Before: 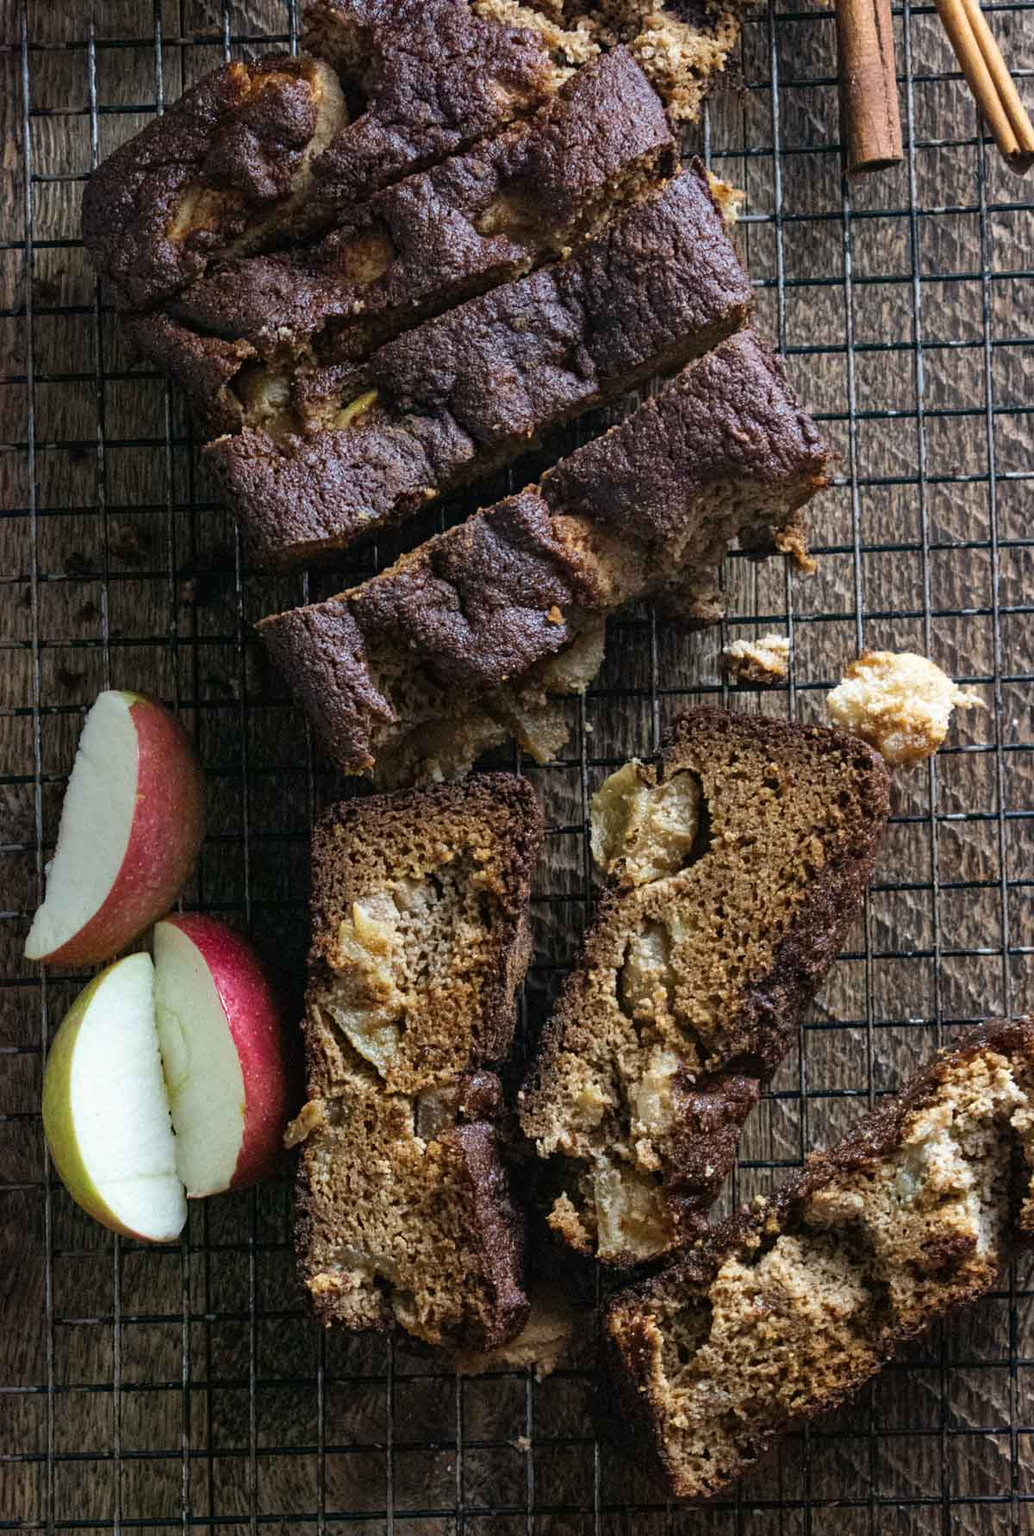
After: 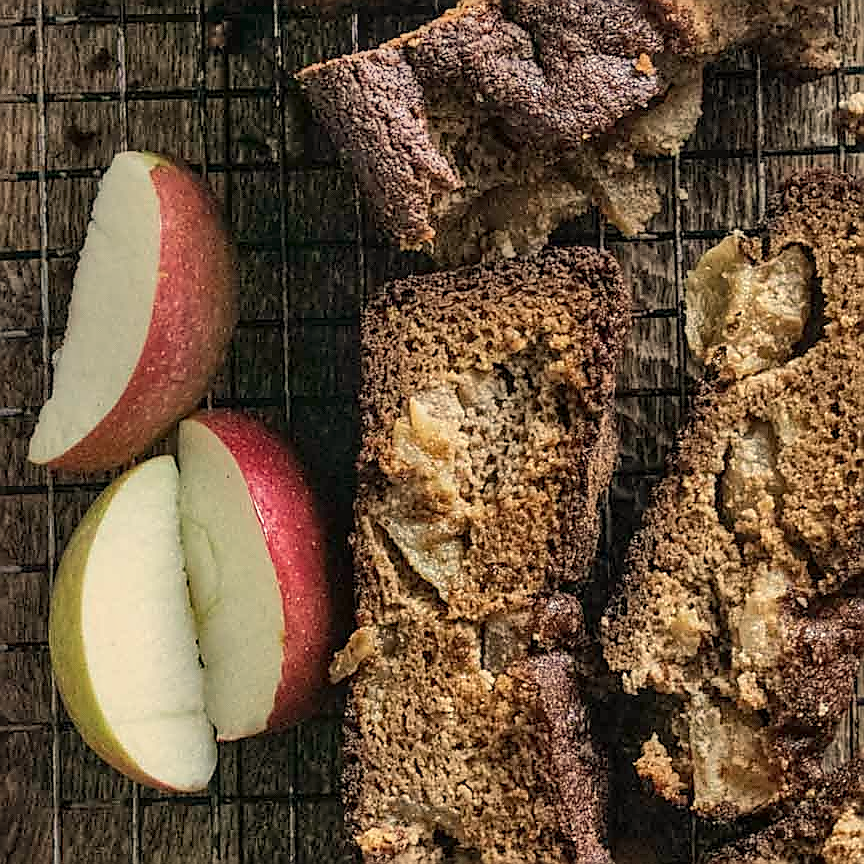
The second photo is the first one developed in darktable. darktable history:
local contrast: on, module defaults
shadows and highlights: shadows 52.34, highlights -28.23, soften with gaussian
crop: top 36.498%, right 27.964%, bottom 14.995%
sharpen: radius 1.4, amount 1.25, threshold 0.7
white balance: red 1.123, blue 0.83
color balance: contrast -15%
